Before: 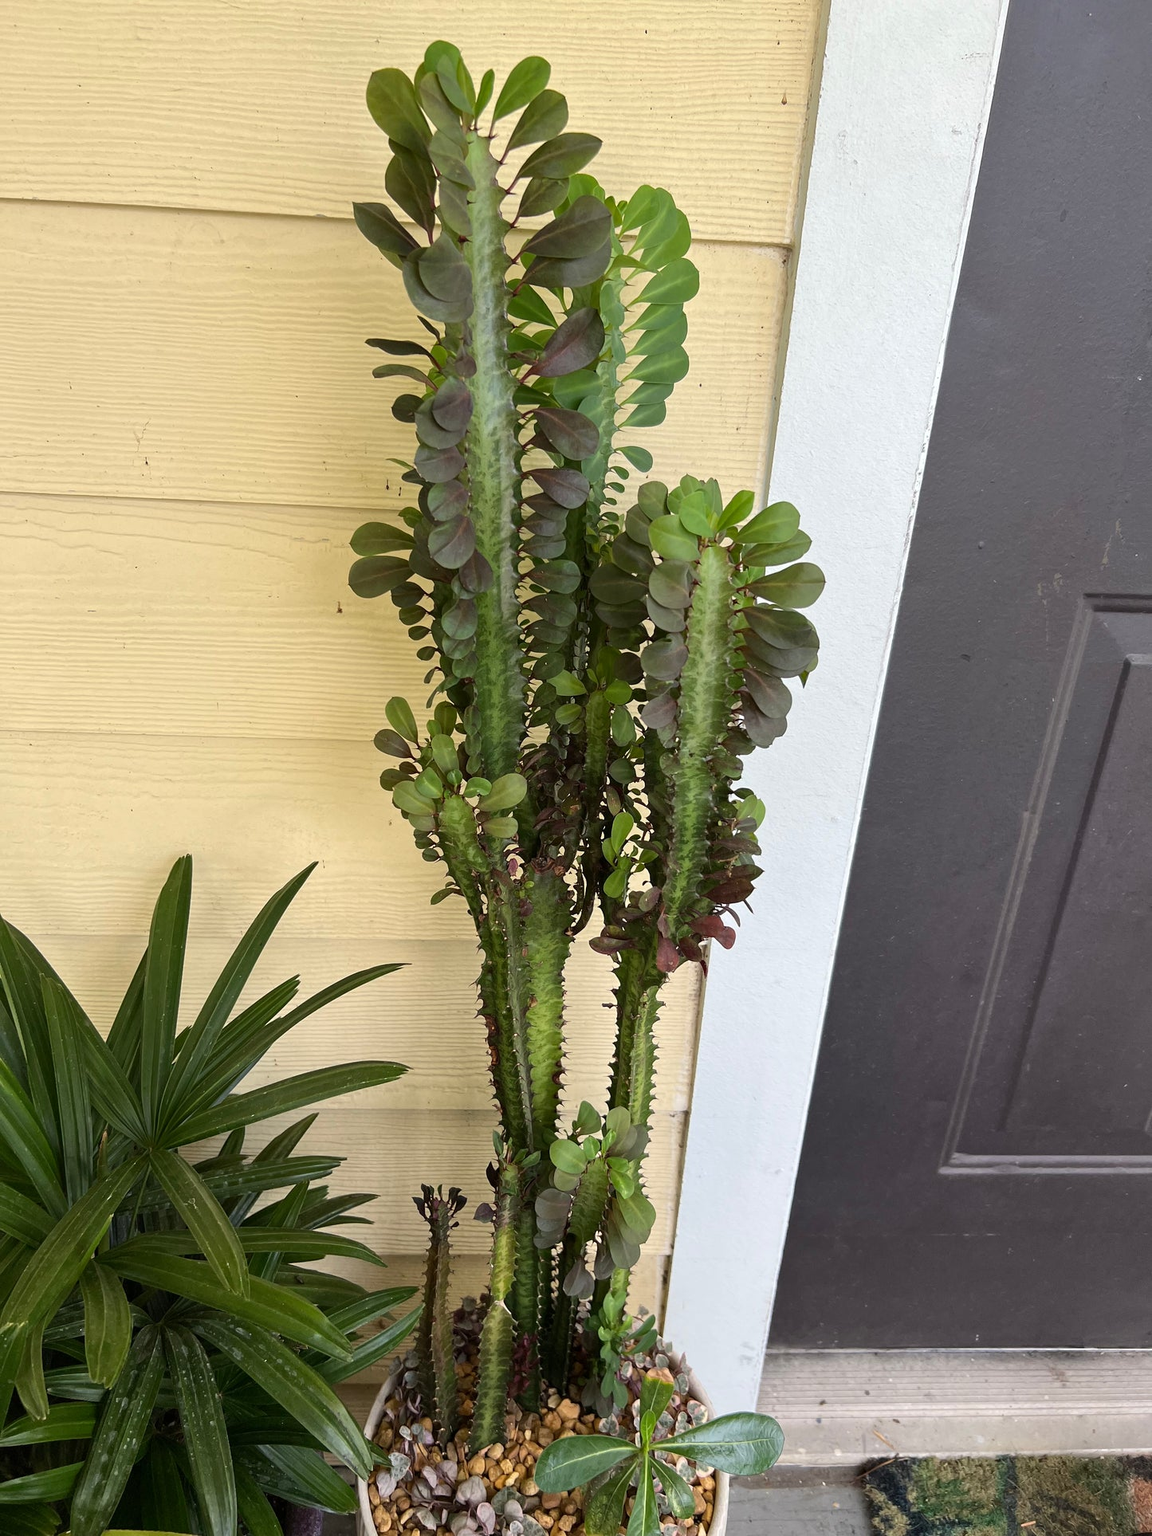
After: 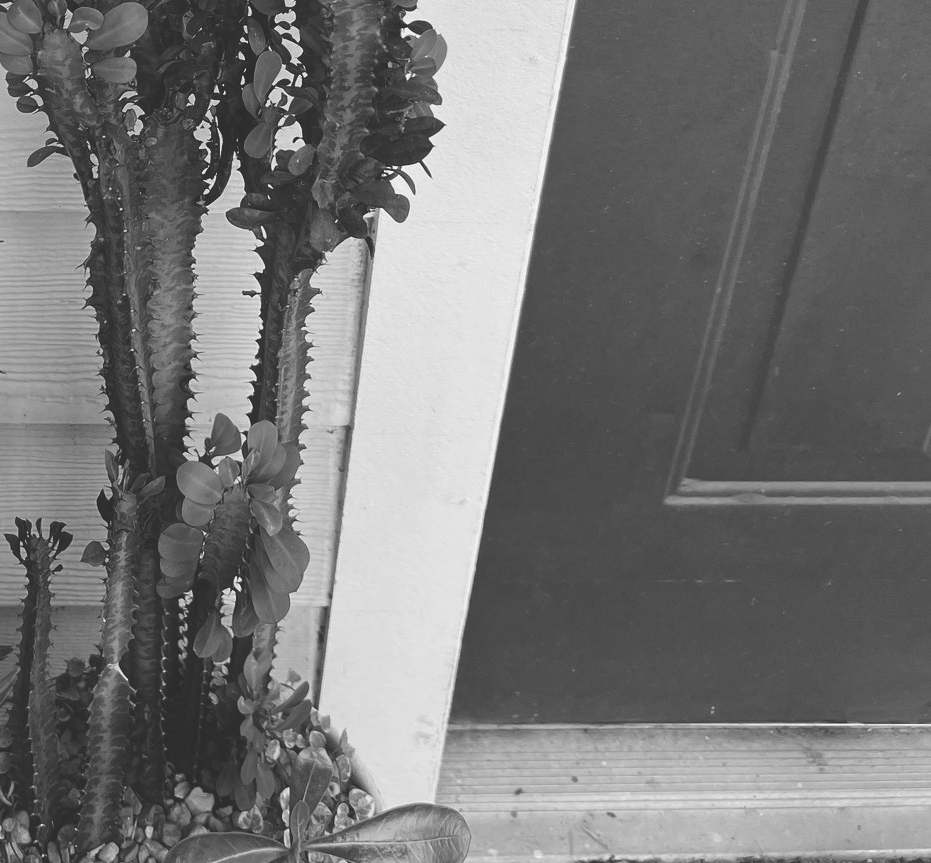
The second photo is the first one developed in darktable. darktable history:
exposure: black level correction -0.028, compensate highlight preservation false
crop and rotate: left 35.509%, top 50.238%, bottom 4.934%
color calibration: output gray [0.246, 0.254, 0.501, 0], gray › normalize channels true, illuminant same as pipeline (D50), adaptation XYZ, x 0.346, y 0.359, gamut compression 0
